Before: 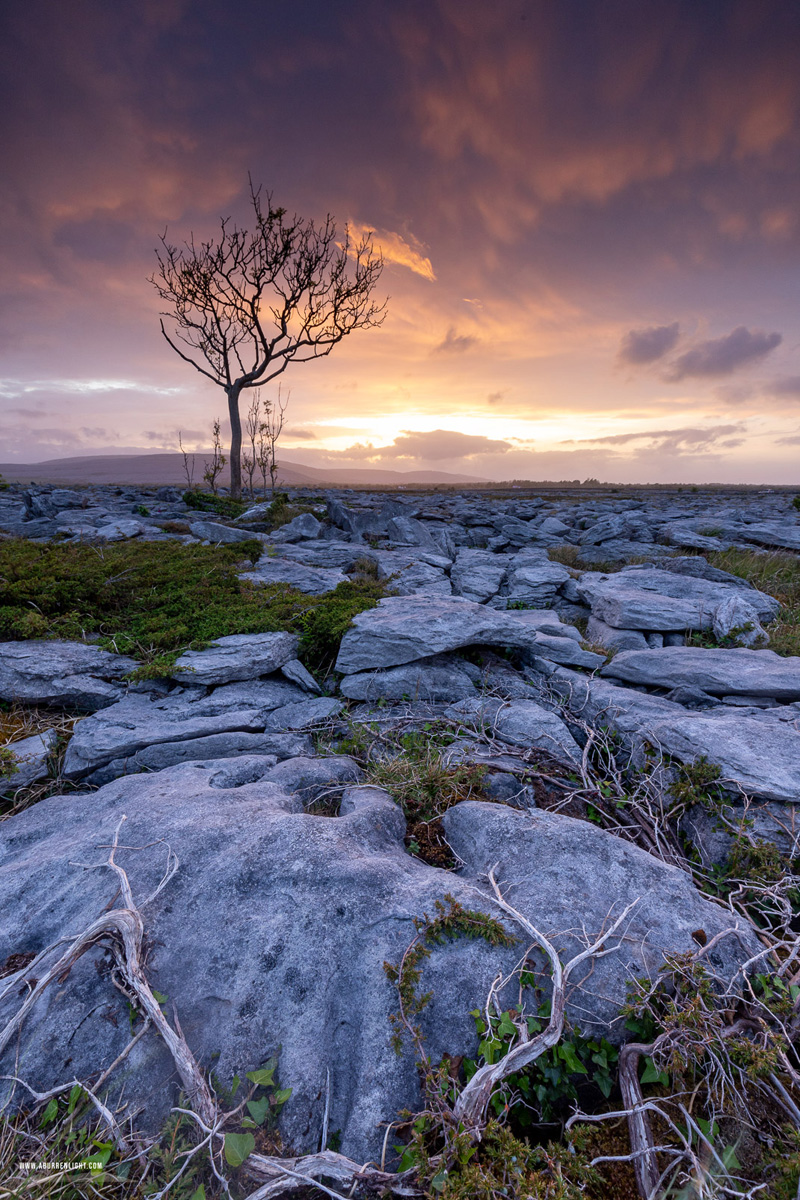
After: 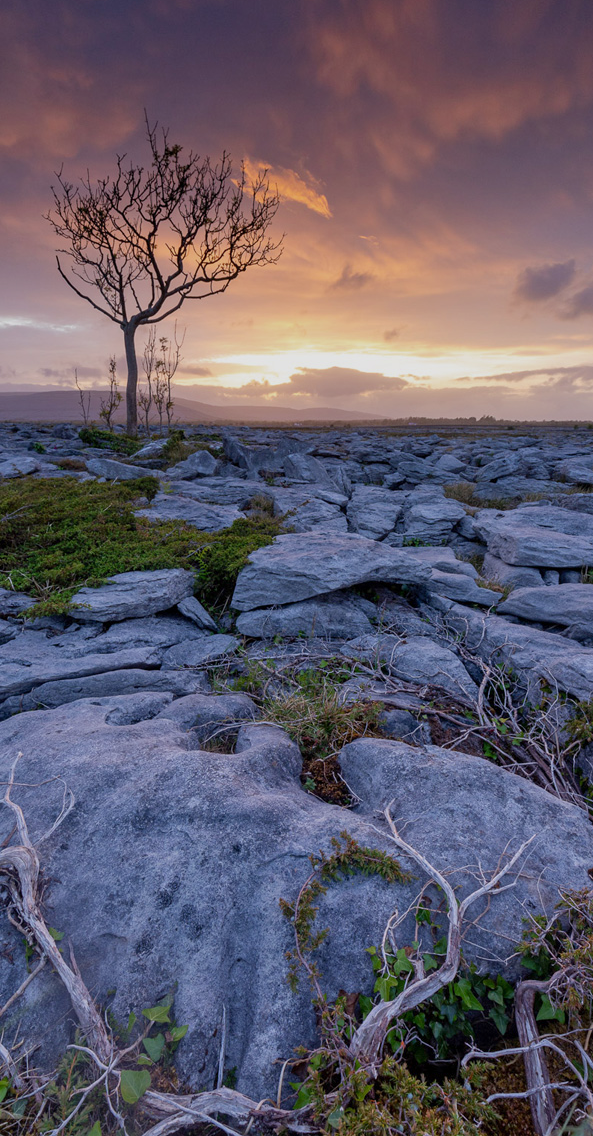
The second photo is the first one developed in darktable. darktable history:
tone equalizer: -8 EV 0.25 EV, -7 EV 0.417 EV, -6 EV 0.417 EV, -5 EV 0.25 EV, -3 EV -0.25 EV, -2 EV -0.417 EV, -1 EV -0.417 EV, +0 EV -0.25 EV, edges refinement/feathering 500, mask exposure compensation -1.57 EV, preserve details guided filter
crop and rotate: left 13.15%, top 5.251%, right 12.609%
white balance: emerald 1
